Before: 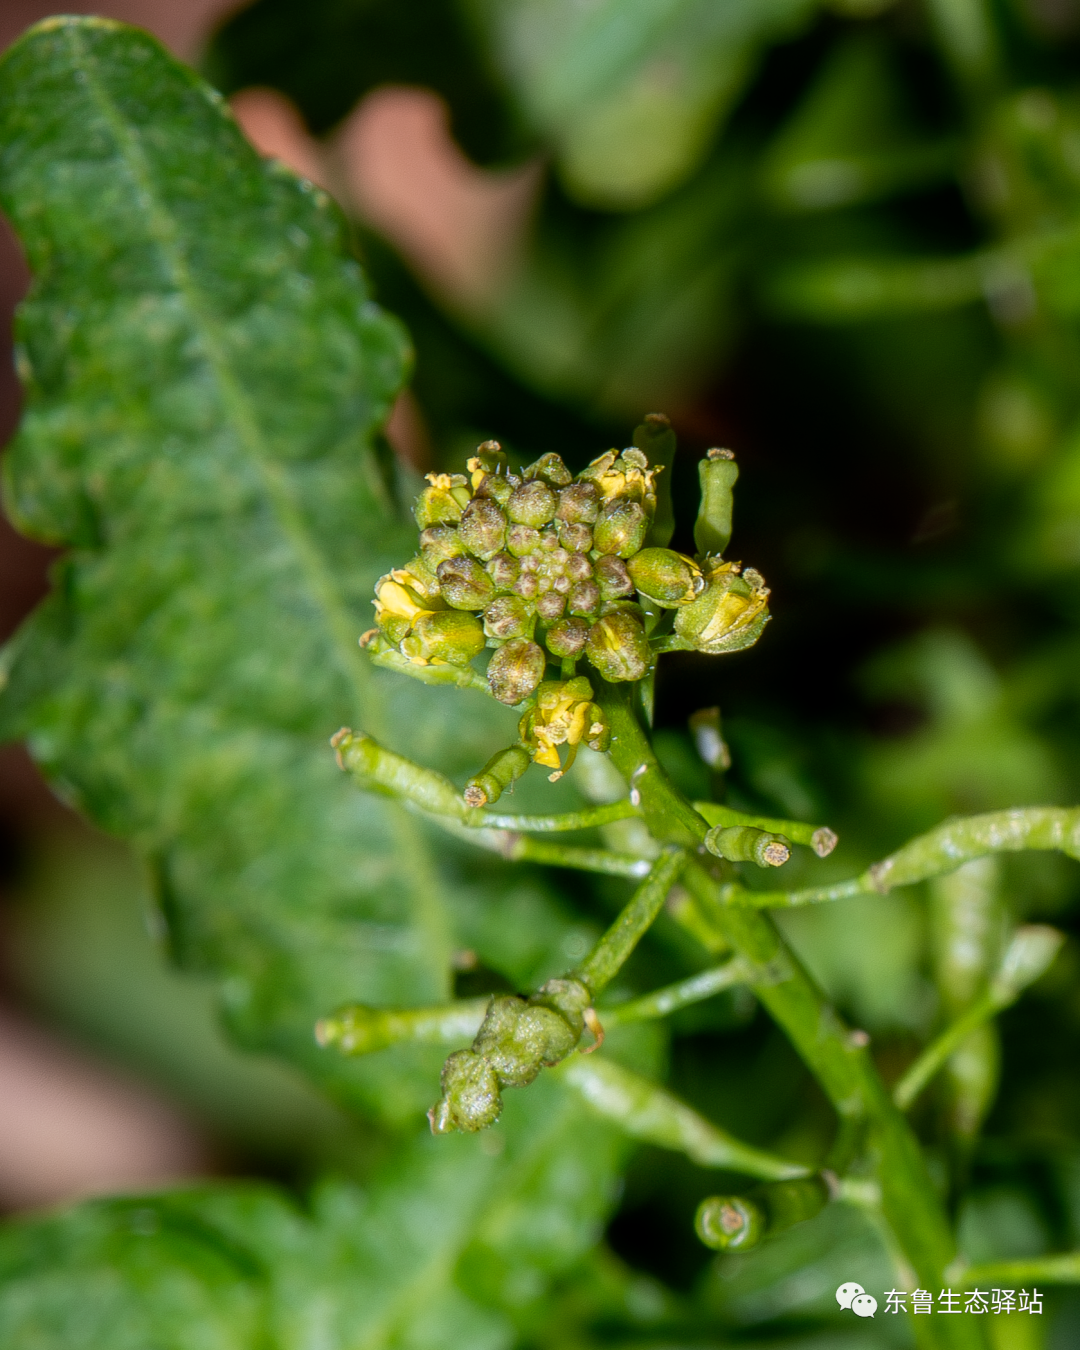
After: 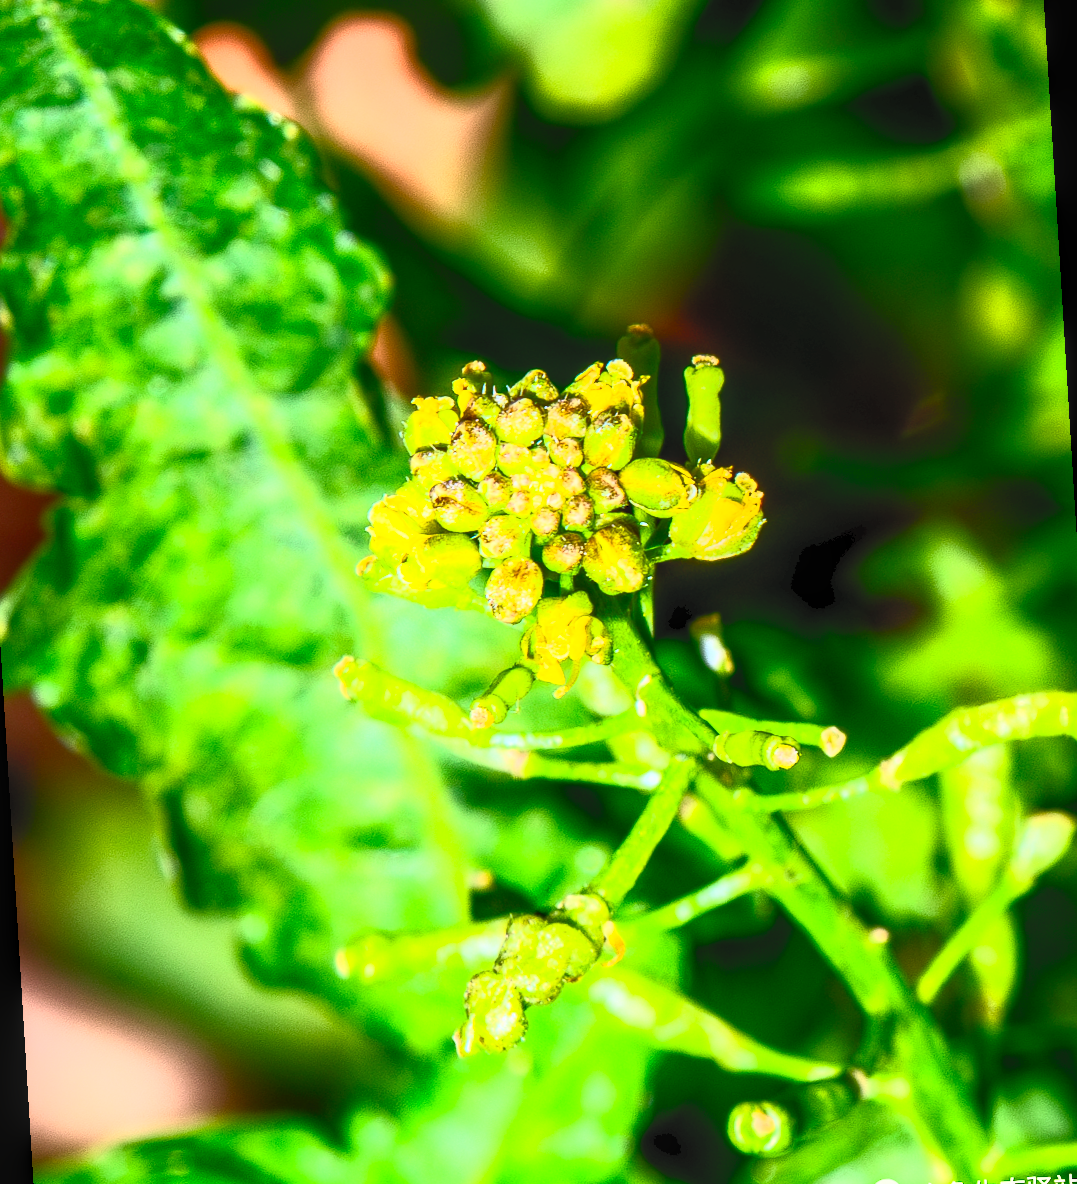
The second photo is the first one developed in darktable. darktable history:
rotate and perspective: rotation -3.52°, crop left 0.036, crop right 0.964, crop top 0.081, crop bottom 0.919
exposure: exposure 0.236 EV, compensate highlight preservation false
color correction: highlights b* 3
contrast brightness saturation: contrast 1, brightness 1, saturation 1
local contrast: on, module defaults
